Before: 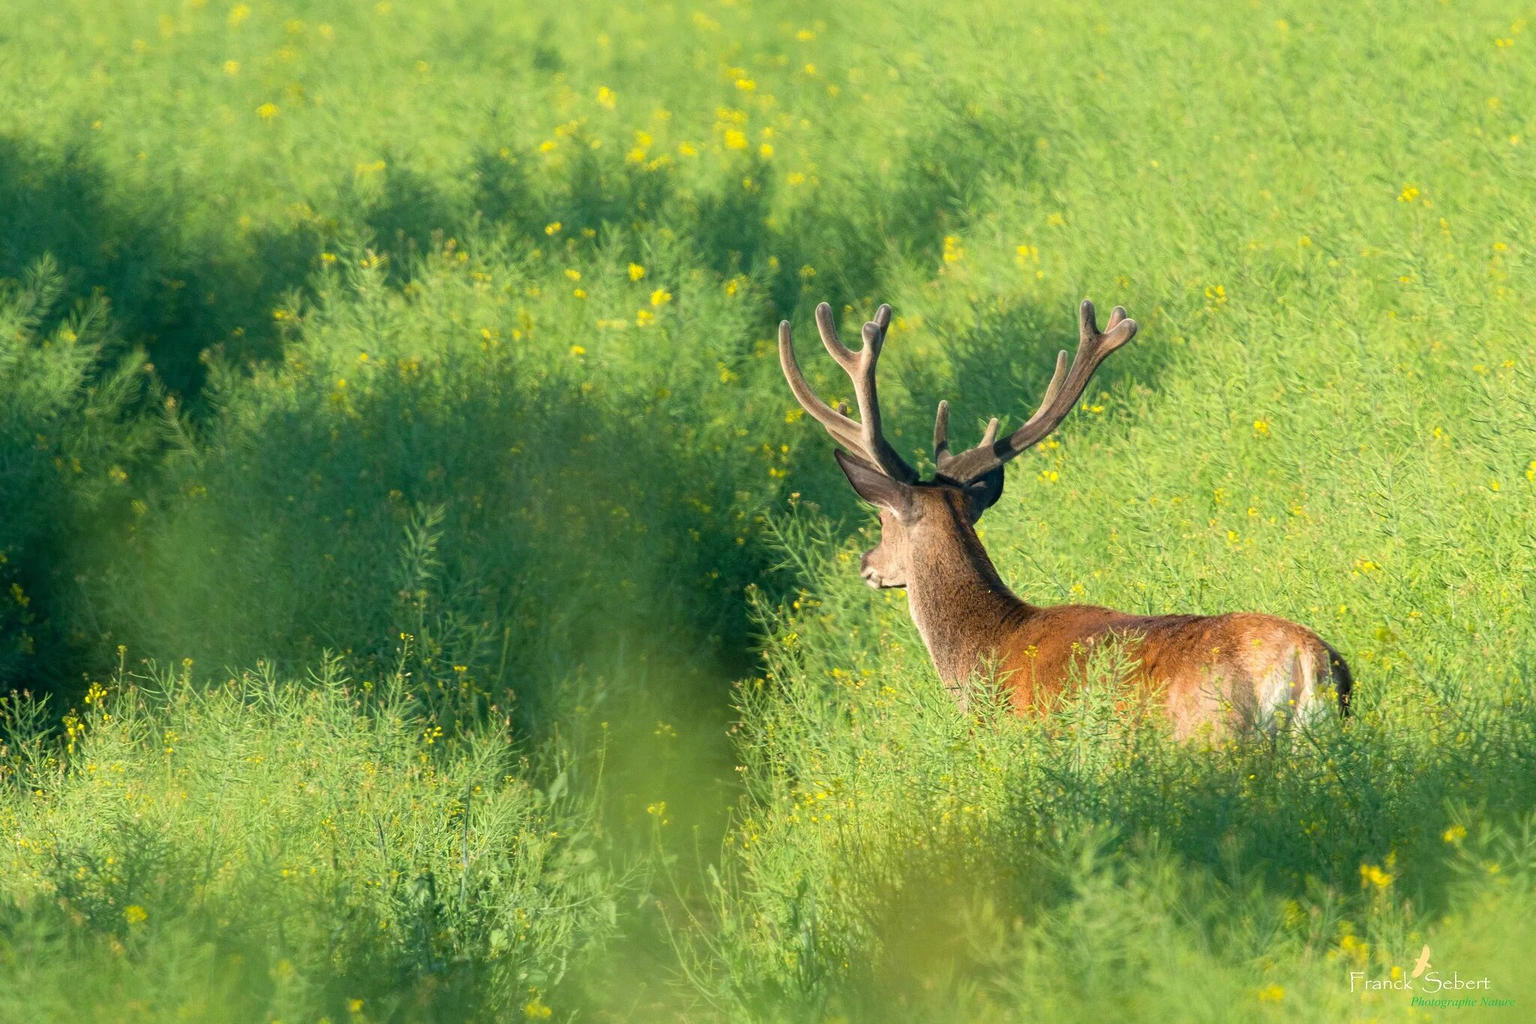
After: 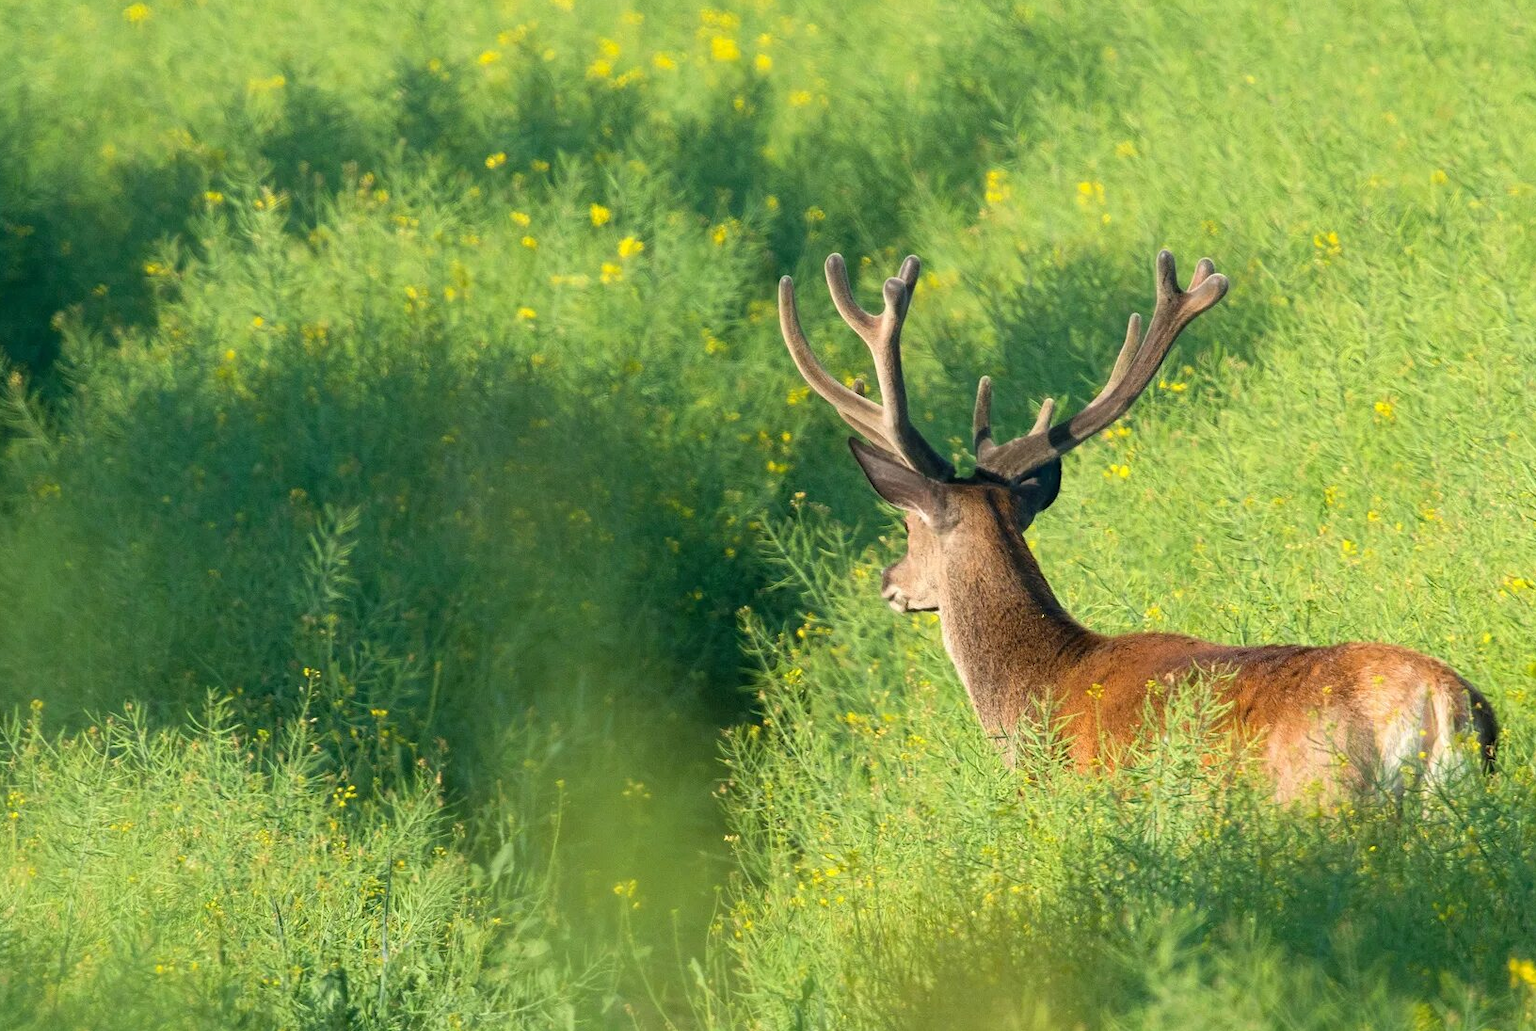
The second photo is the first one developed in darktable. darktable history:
crop and rotate: left 10.331%, top 9.868%, right 9.98%, bottom 9.802%
